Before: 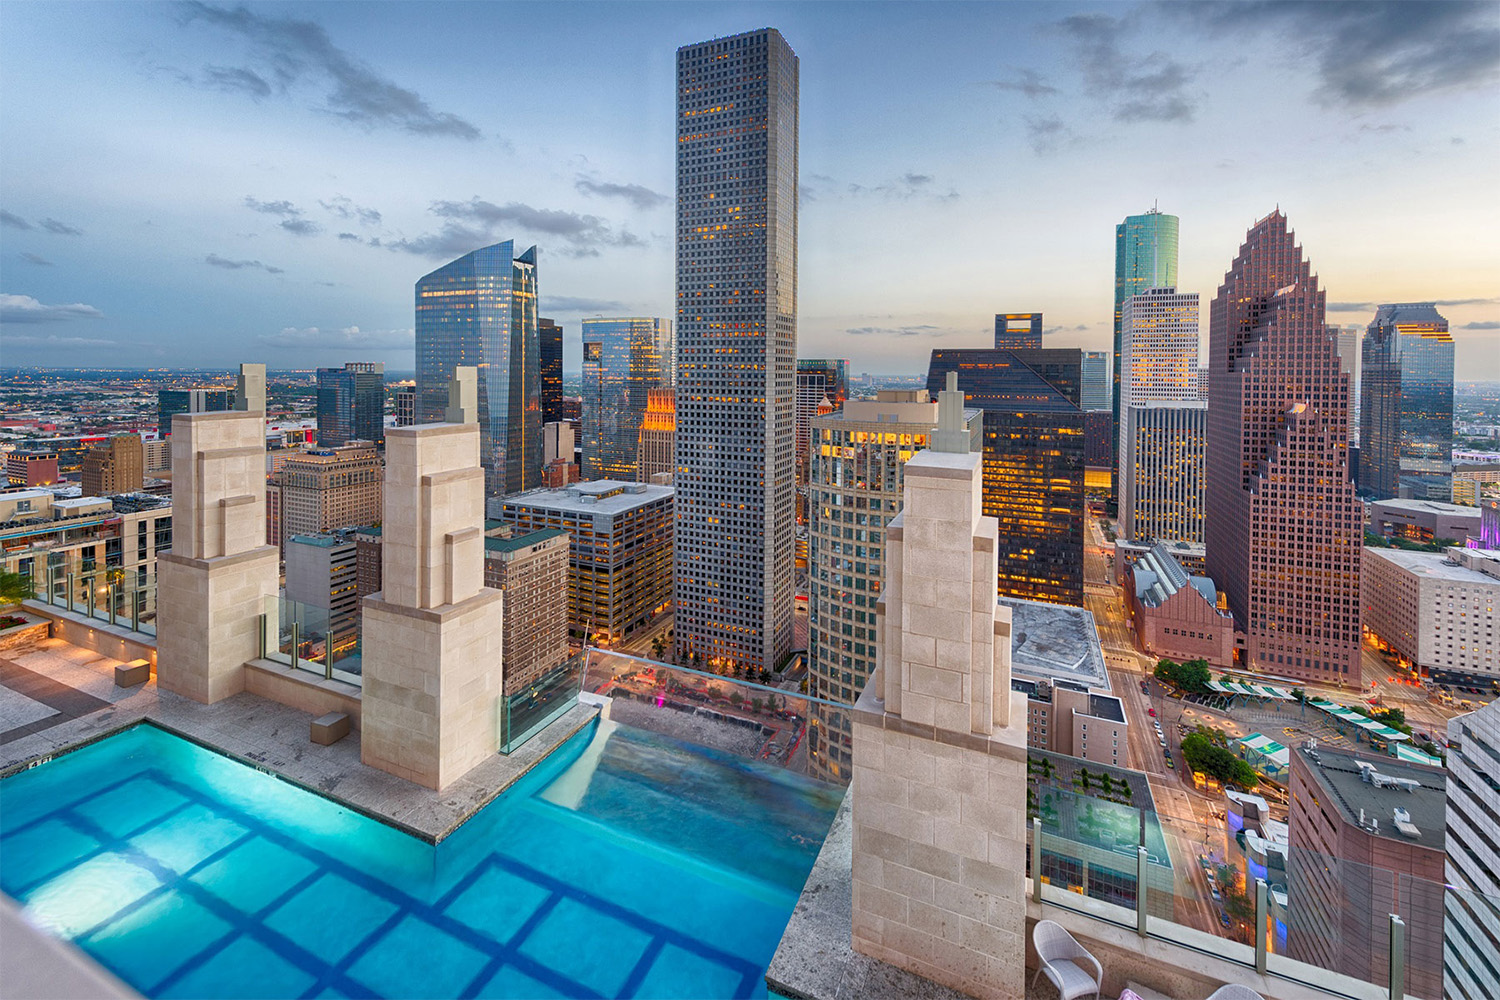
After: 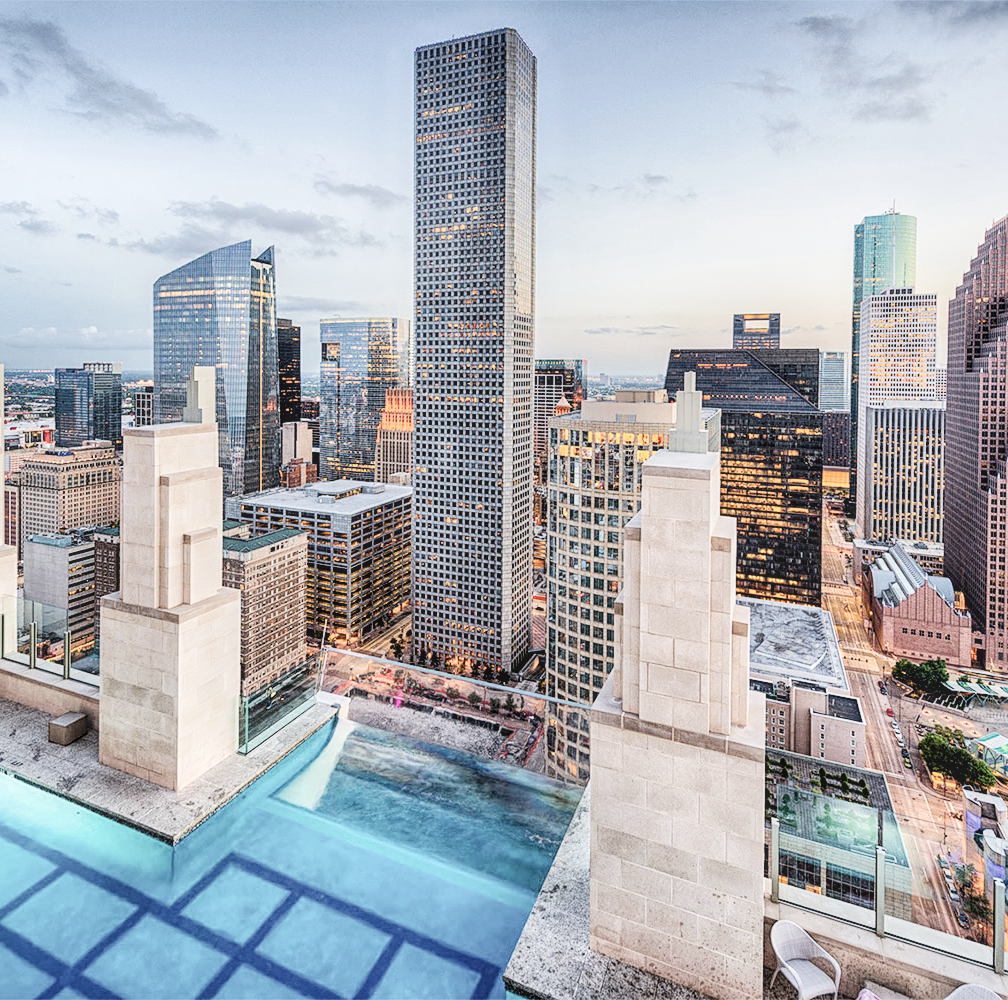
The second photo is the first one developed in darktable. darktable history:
sharpen: amount 0.202
exposure: exposure 1 EV, compensate highlight preservation false
local contrast: highlights 76%, shadows 55%, detail 177%, midtone range 0.212
crop and rotate: left 17.528%, right 15.263%
contrast brightness saturation: contrast 0.246, saturation -0.312
filmic rgb: black relative exposure -3.18 EV, white relative exposure 7.06 EV, threshold 5.99 EV, hardness 1.49, contrast 1.346, enable highlight reconstruction true
color correction: highlights b* -0.014
